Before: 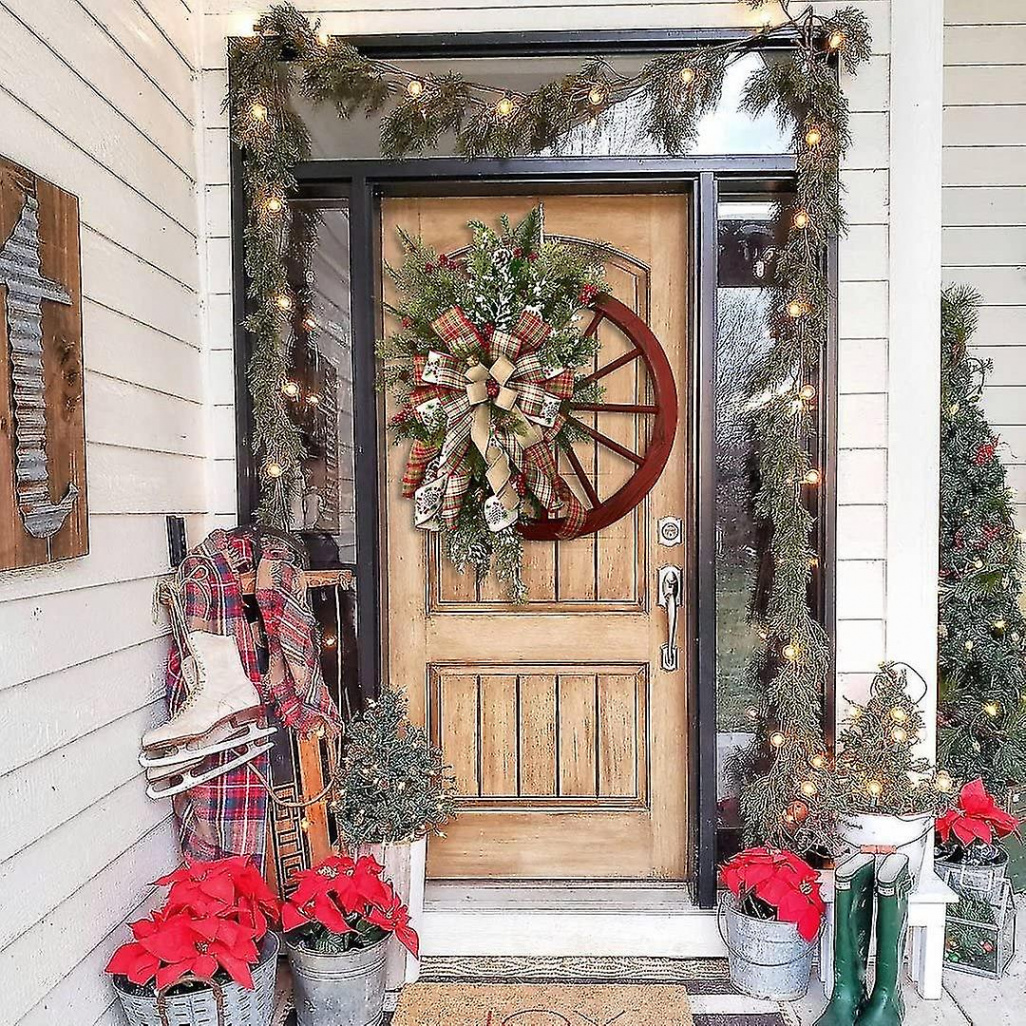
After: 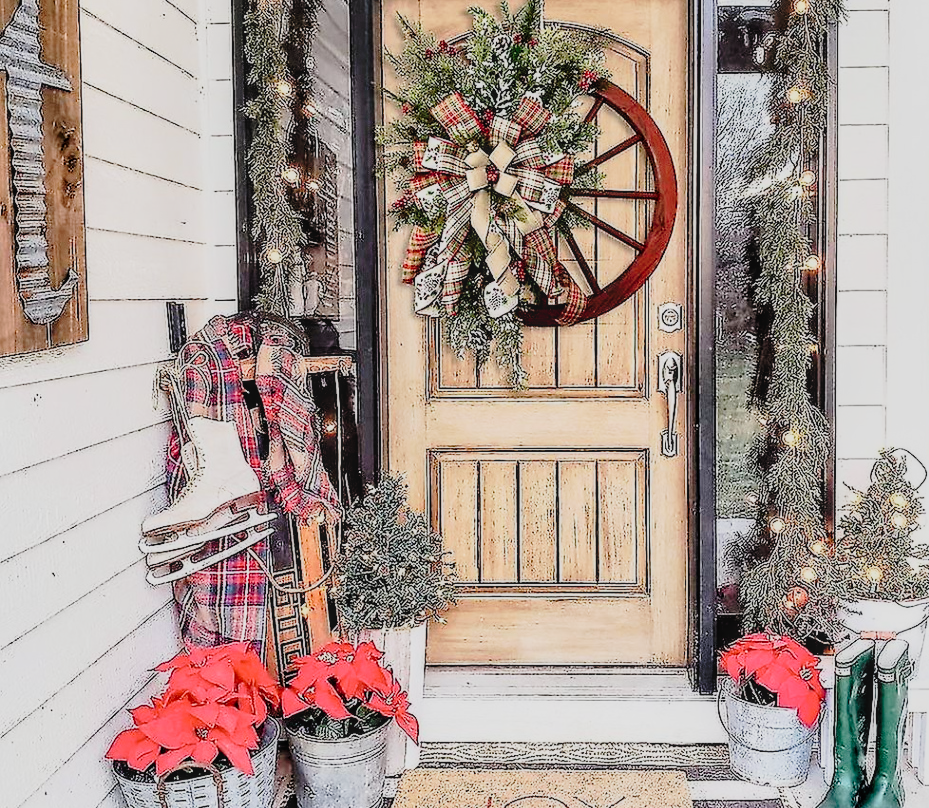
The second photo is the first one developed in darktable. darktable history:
contrast brightness saturation: contrast 0.14, brightness 0.21
local contrast: on, module defaults
crop: top 20.916%, right 9.437%, bottom 0.316%
color balance: input saturation 99%
filmic rgb: black relative exposure -8.07 EV, white relative exposure 3 EV, hardness 5.35, contrast 1.25
tone curve: curves: ch0 [(0, 0) (0.003, 0.03) (0.011, 0.032) (0.025, 0.035) (0.044, 0.038) (0.069, 0.041) (0.1, 0.058) (0.136, 0.091) (0.177, 0.133) (0.224, 0.181) (0.277, 0.268) (0.335, 0.363) (0.399, 0.461) (0.468, 0.554) (0.543, 0.633) (0.623, 0.709) (0.709, 0.784) (0.801, 0.869) (0.898, 0.938) (1, 1)], preserve colors none
shadows and highlights: radius 121.13, shadows 21.4, white point adjustment -9.72, highlights -14.39, soften with gaussian
